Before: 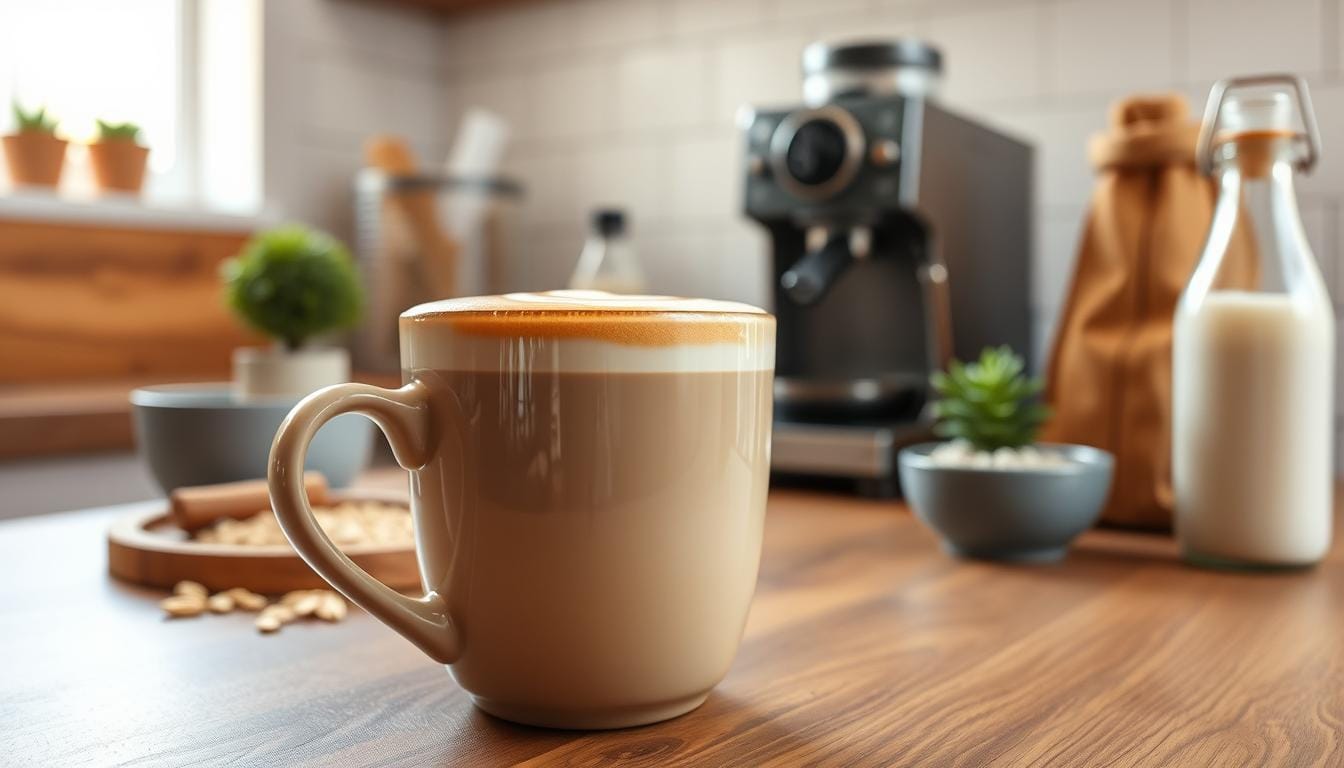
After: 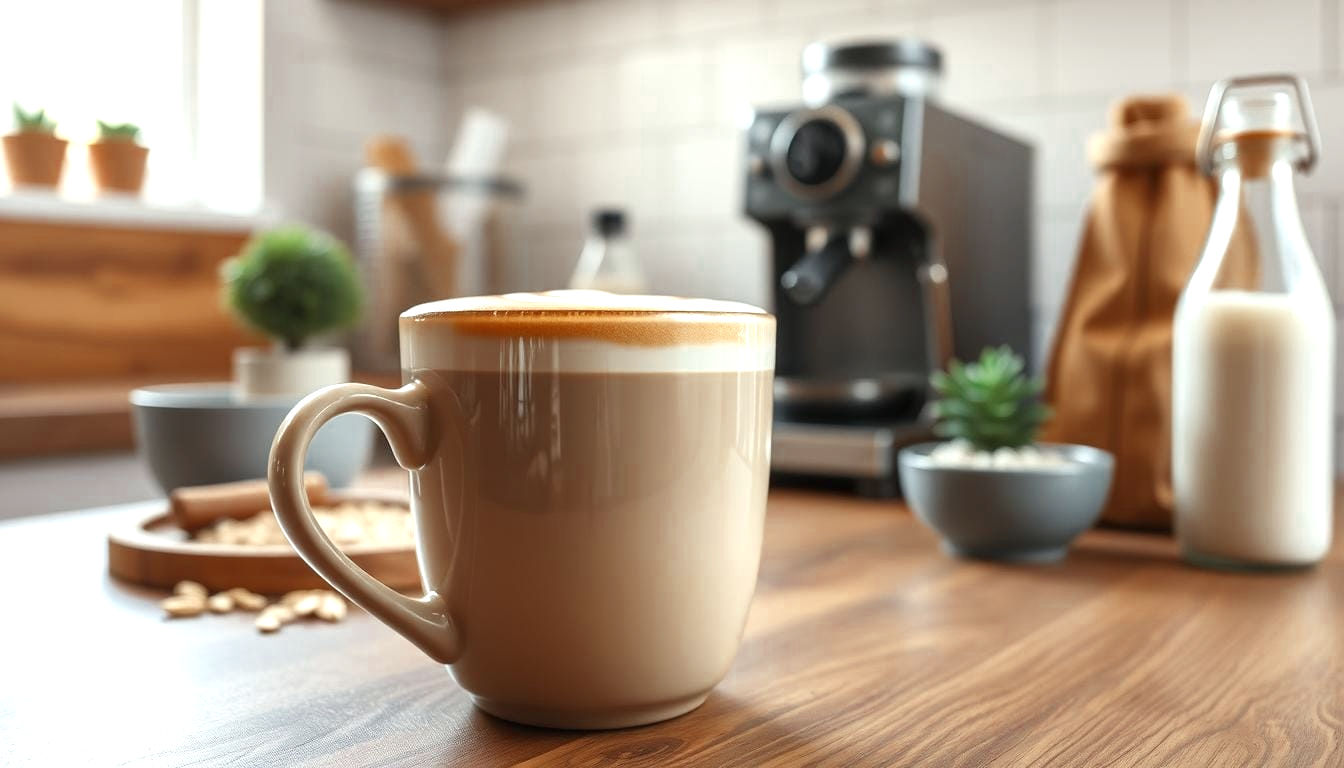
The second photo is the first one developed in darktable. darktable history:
color zones: curves: ch0 [(0, 0.5) (0.125, 0.4) (0.25, 0.5) (0.375, 0.4) (0.5, 0.4) (0.625, 0.35) (0.75, 0.35) (0.875, 0.5)]; ch1 [(0, 0.35) (0.125, 0.45) (0.25, 0.35) (0.375, 0.35) (0.5, 0.35) (0.625, 0.35) (0.75, 0.45) (0.875, 0.35)]; ch2 [(0, 0.6) (0.125, 0.5) (0.25, 0.5) (0.375, 0.6) (0.5, 0.6) (0.625, 0.5) (0.75, 0.5) (0.875, 0.5)]
white balance: red 0.978, blue 0.999
exposure: black level correction 0, exposure 0.5 EV, compensate highlight preservation false
